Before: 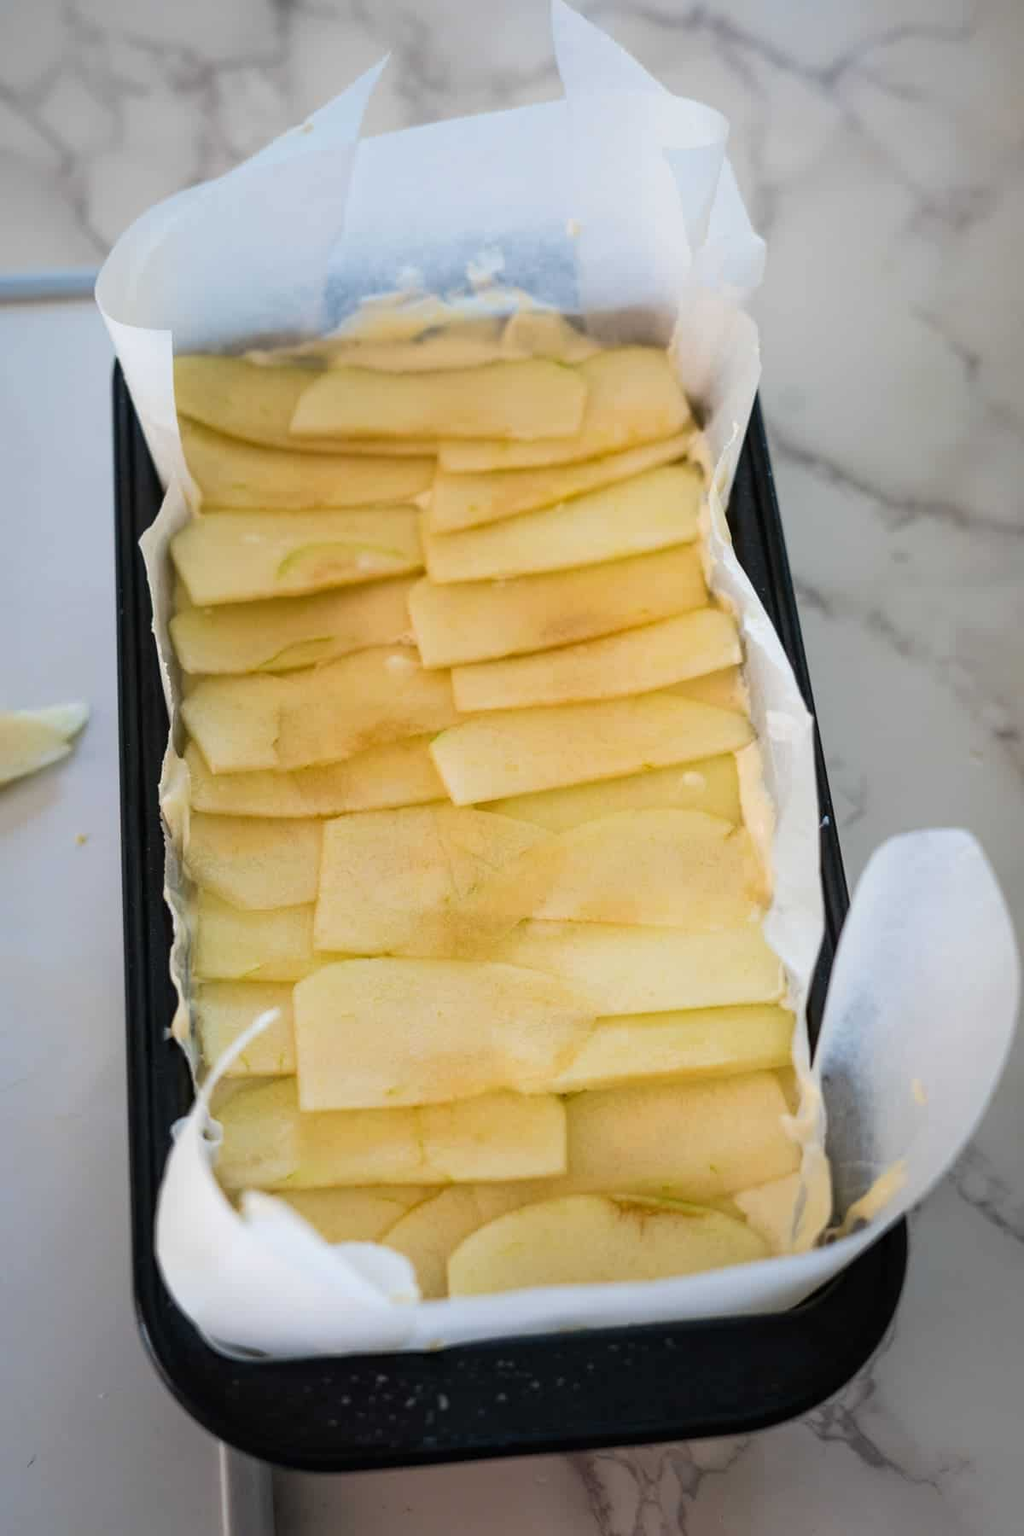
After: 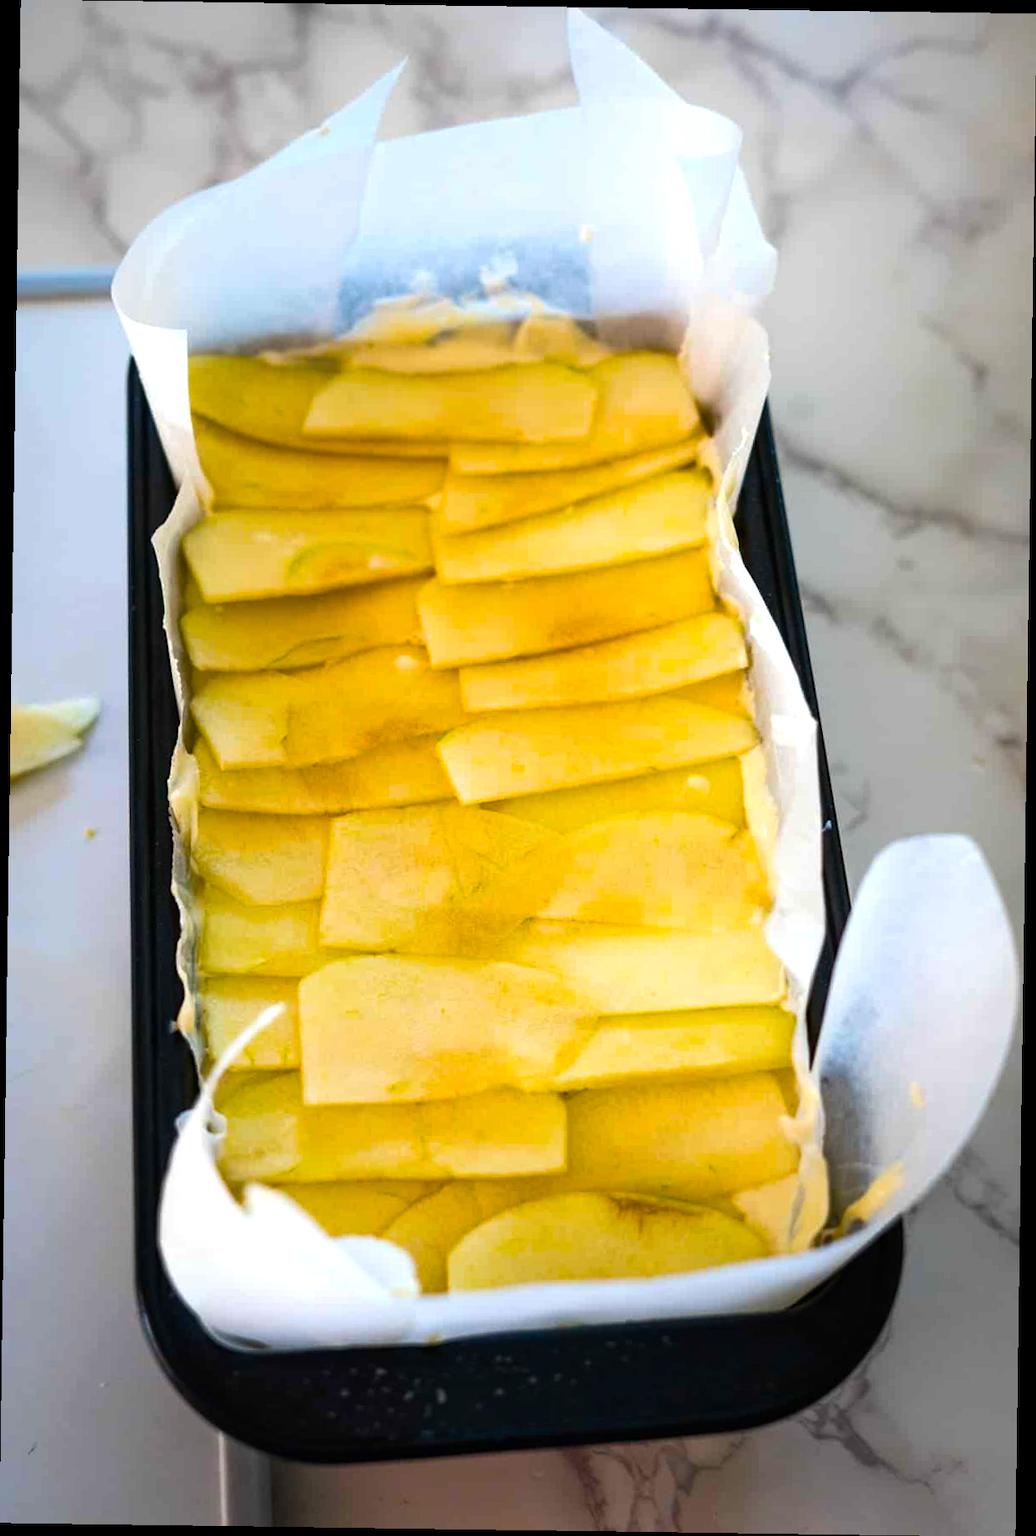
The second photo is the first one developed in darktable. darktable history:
rotate and perspective: rotation 0.8°, automatic cropping off
color balance rgb: linear chroma grading › global chroma 9%, perceptual saturation grading › global saturation 36%, perceptual saturation grading › shadows 35%, perceptual brilliance grading › global brilliance 15%, perceptual brilliance grading › shadows -35%, global vibrance 15%
